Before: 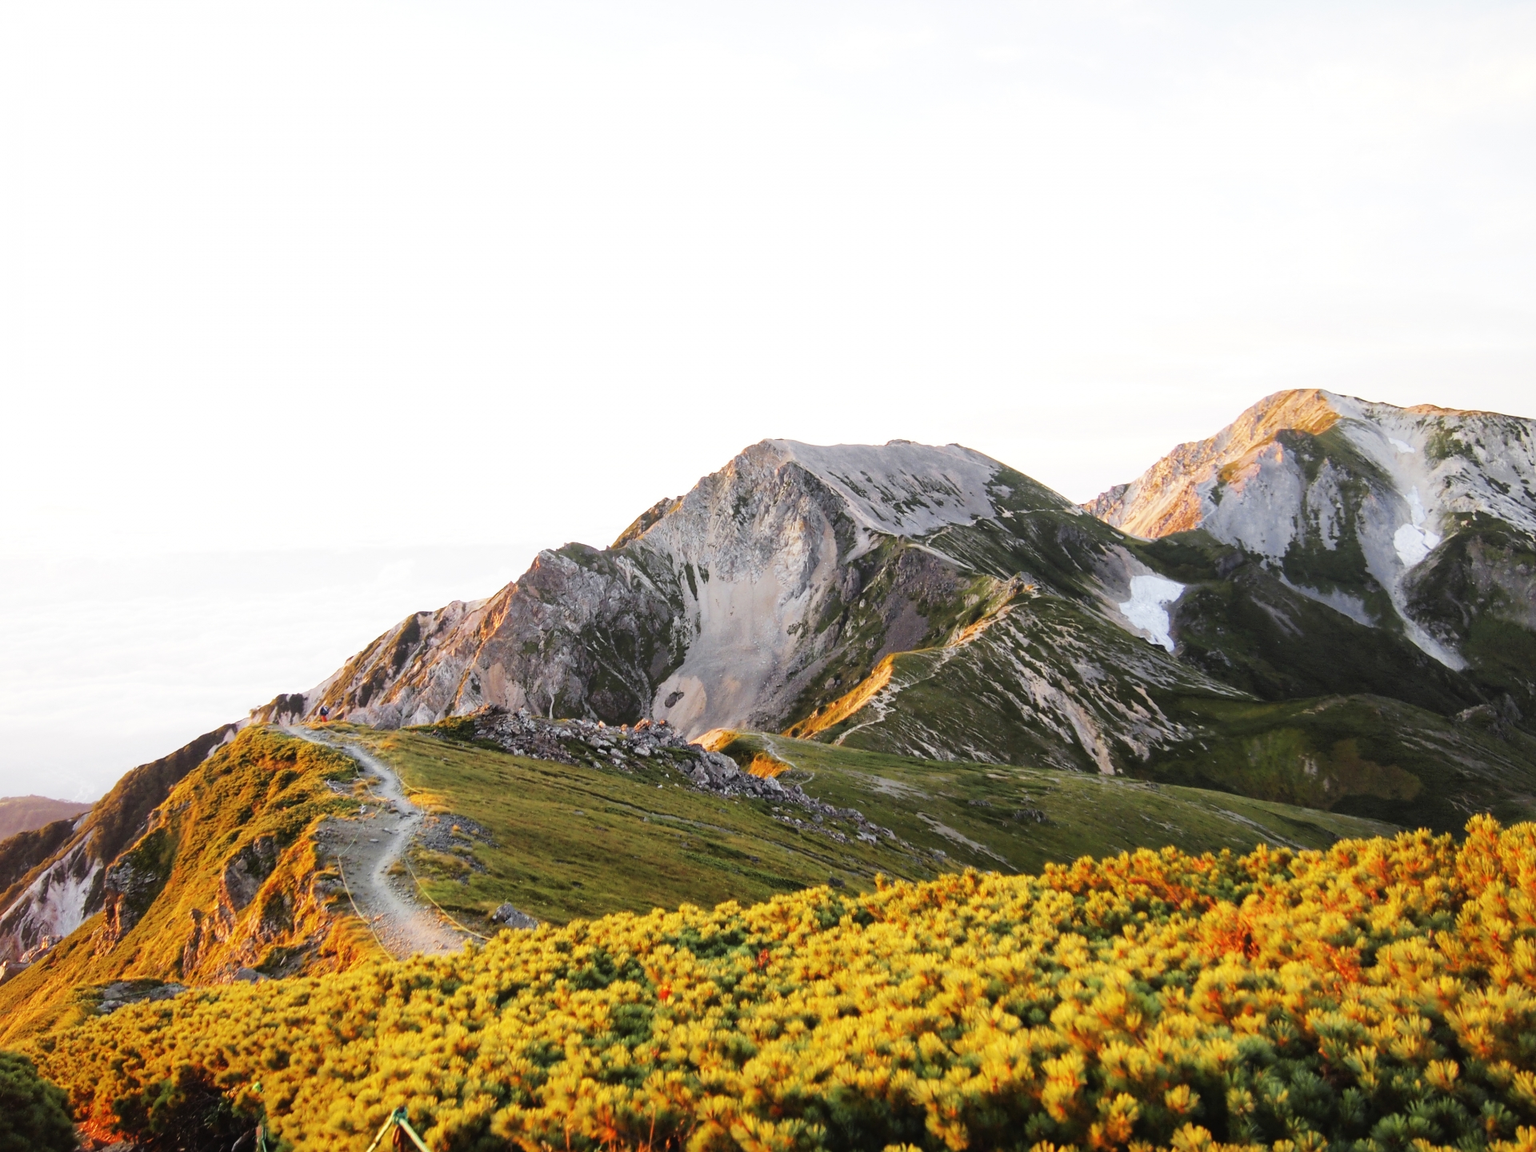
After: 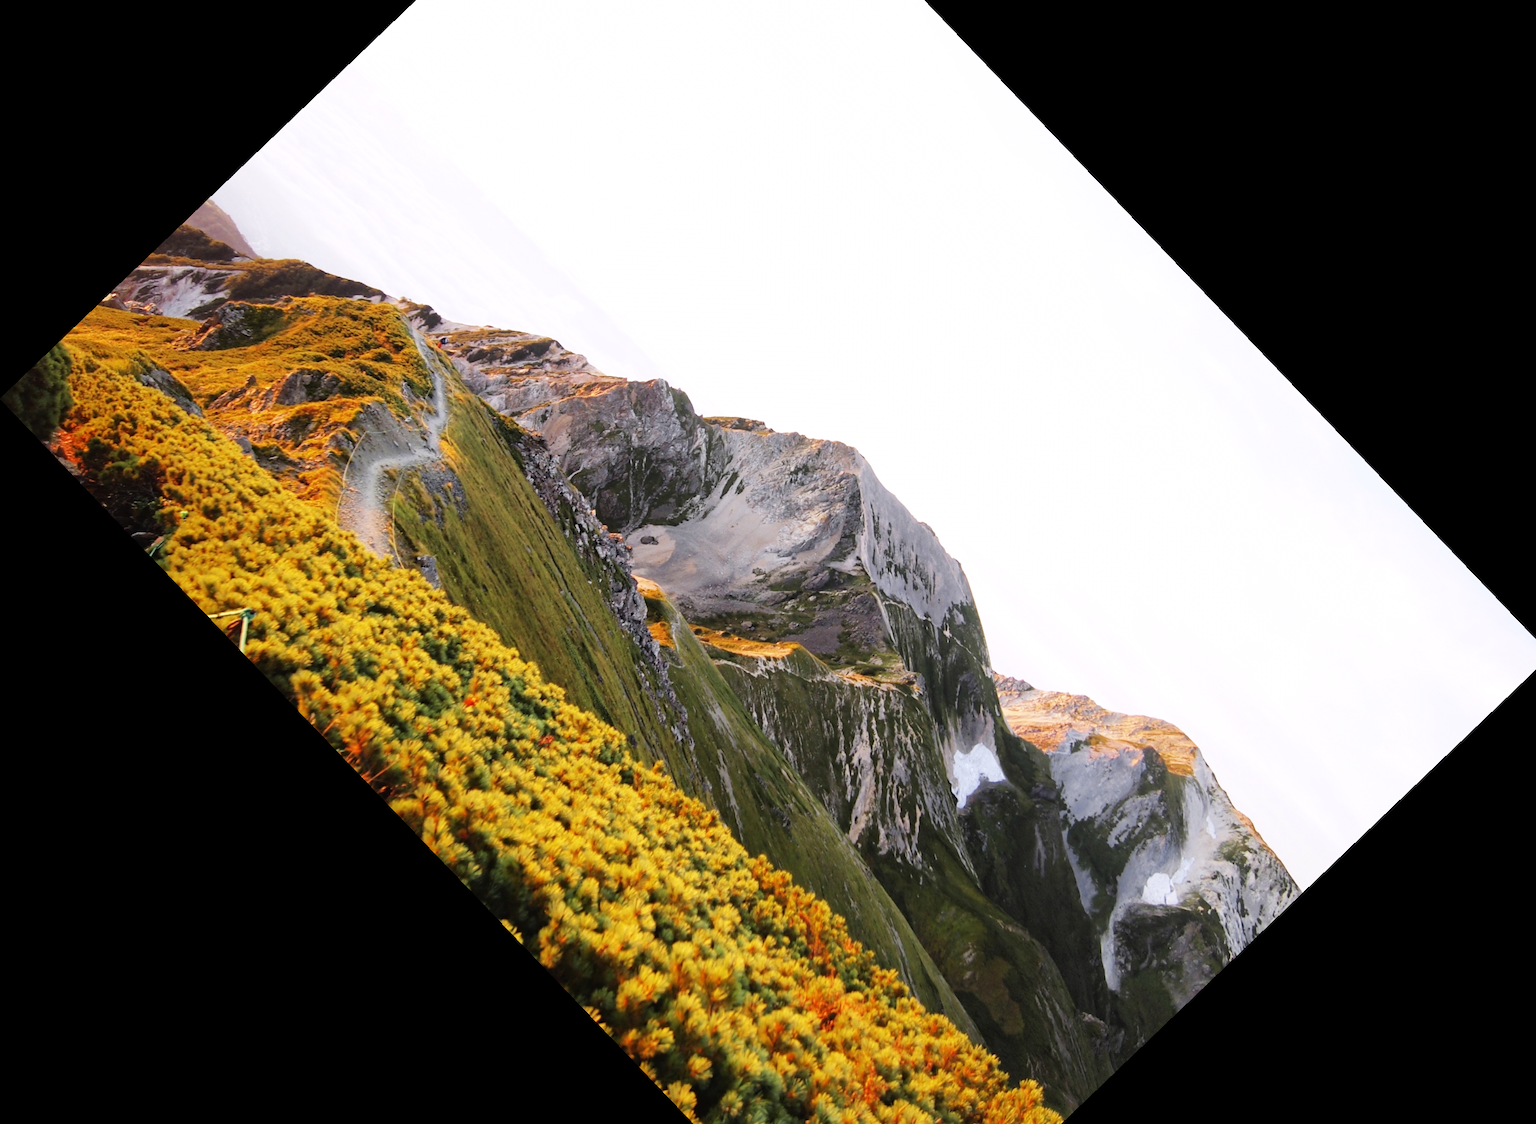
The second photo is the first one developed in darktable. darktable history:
crop and rotate: angle -46.26°, top 16.234%, right 0.912%, bottom 11.704%
tone equalizer: on, module defaults
white balance: red 1.009, blue 1.027
haze removal: compatibility mode true, adaptive false
